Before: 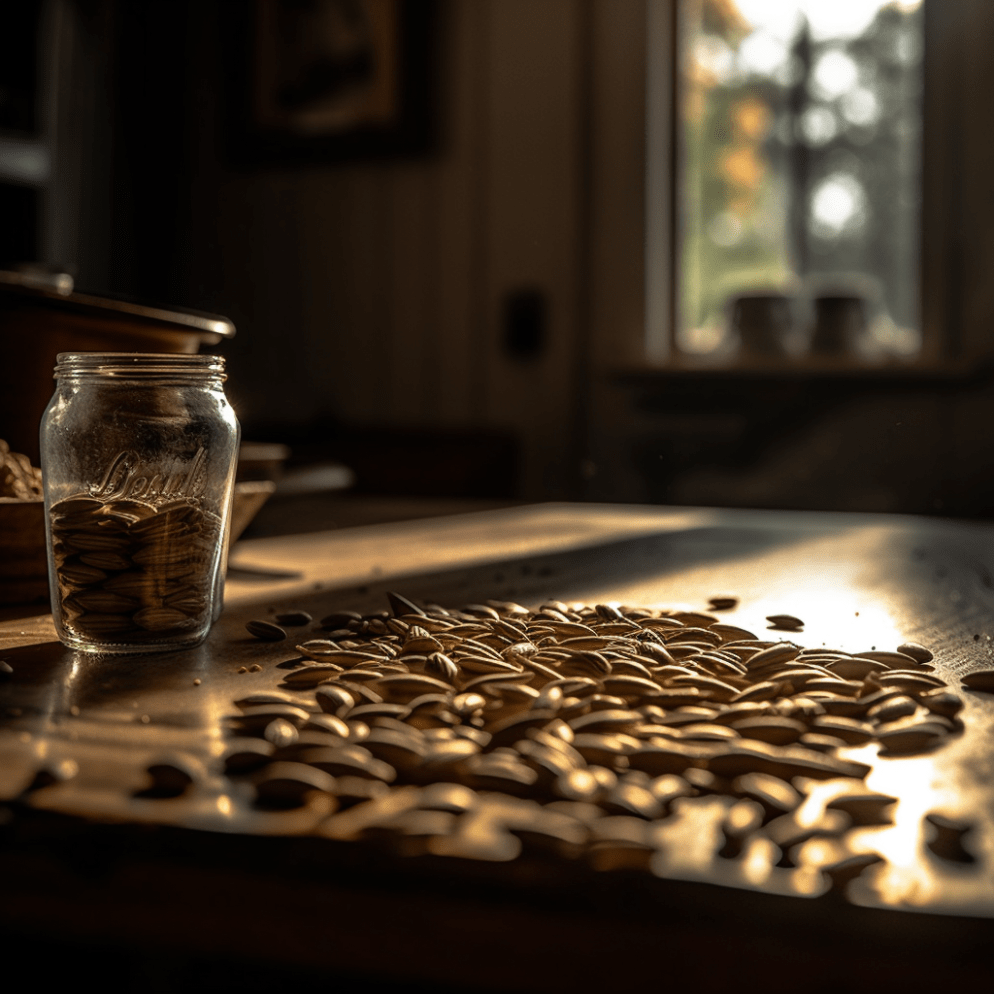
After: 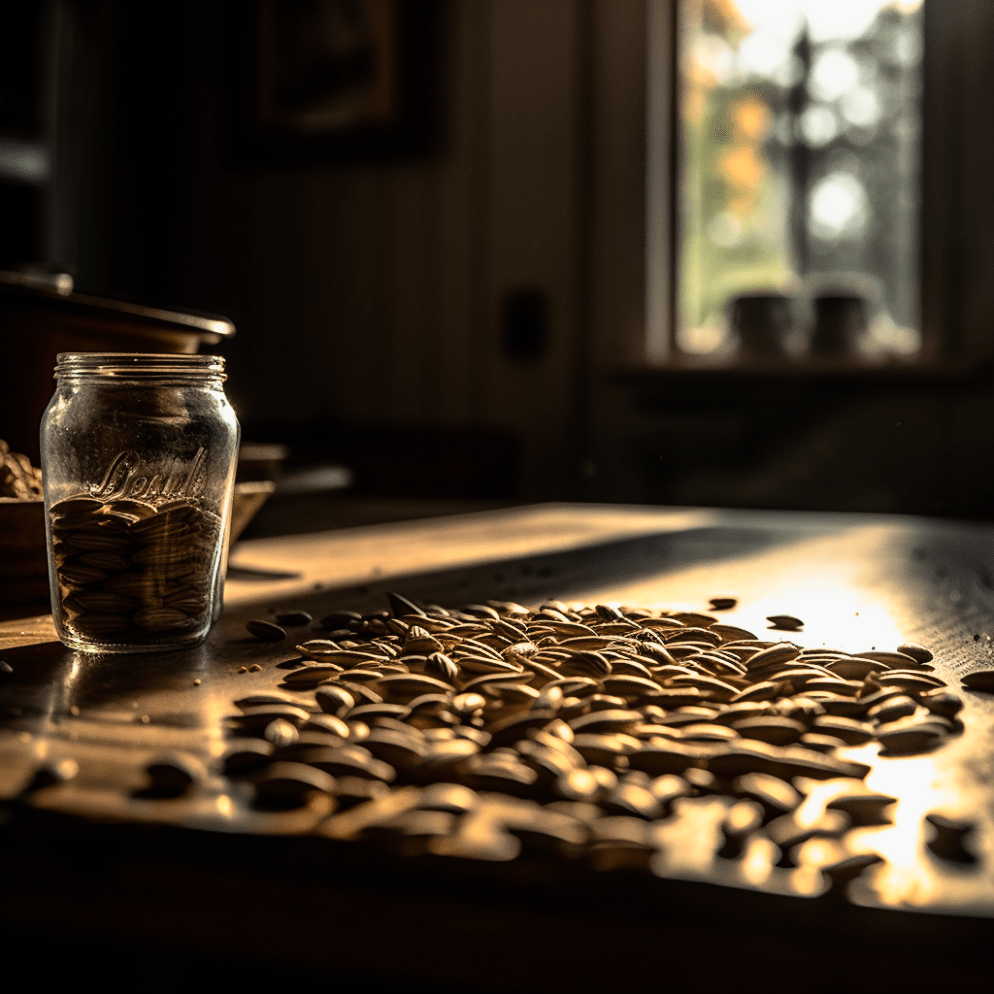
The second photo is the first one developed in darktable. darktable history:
tone curve: curves: ch0 [(0, 0) (0.104, 0.068) (0.236, 0.227) (0.46, 0.576) (0.657, 0.796) (0.861, 0.932) (1, 0.981)]; ch1 [(0, 0) (0.353, 0.344) (0.434, 0.382) (0.479, 0.476) (0.502, 0.504) (0.544, 0.534) (0.57, 0.57) (0.586, 0.603) (0.618, 0.631) (0.657, 0.679) (1, 1)]; ch2 [(0, 0) (0.34, 0.314) (0.434, 0.43) (0.5, 0.511) (0.528, 0.545) (0.557, 0.573) (0.573, 0.618) (0.628, 0.751) (1, 1)], color space Lab, linked channels, preserve colors none
